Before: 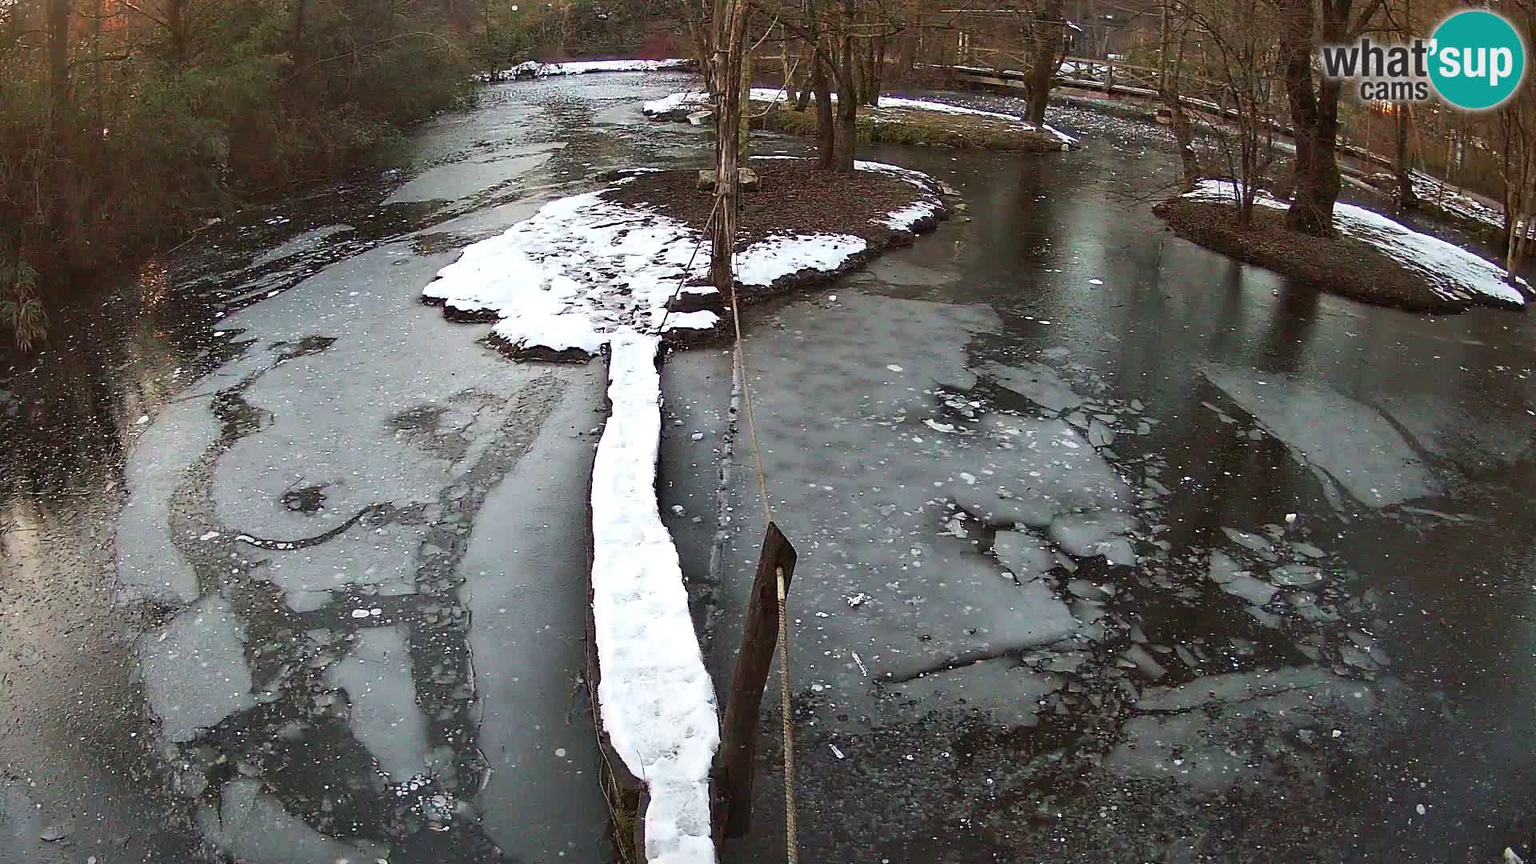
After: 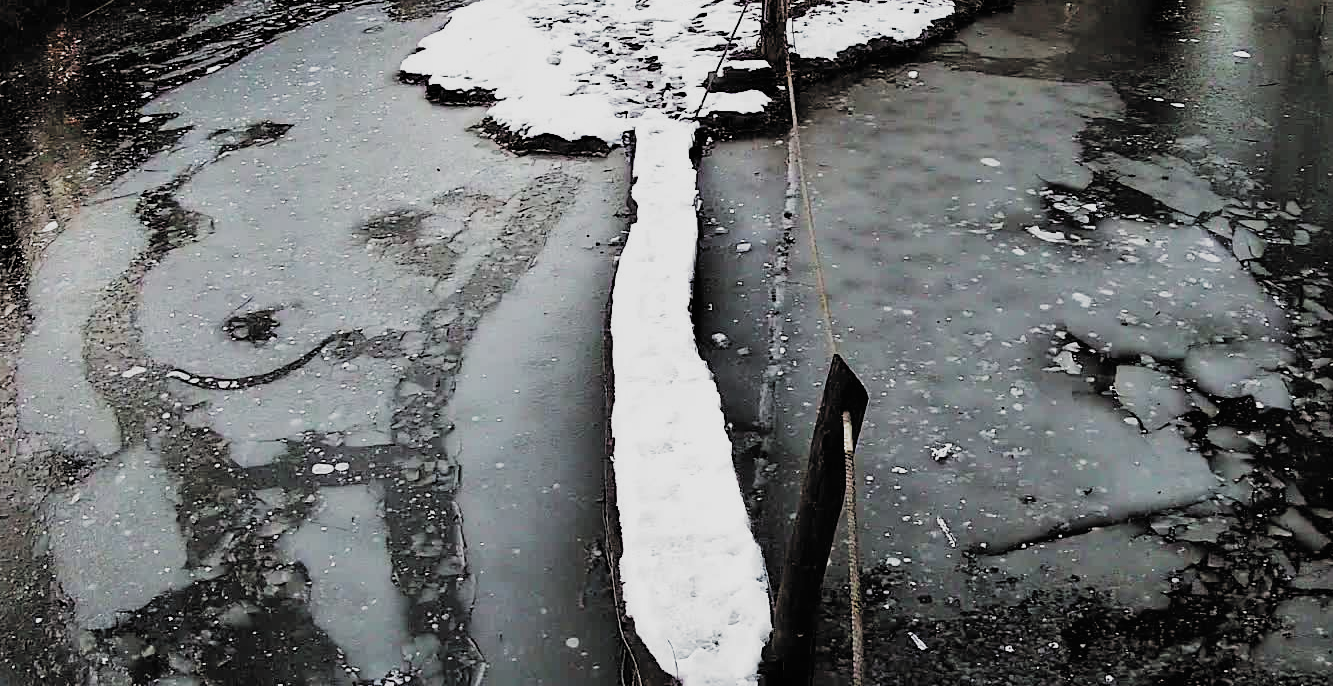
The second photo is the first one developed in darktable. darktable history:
crop: left 6.704%, top 27.658%, right 23.845%, bottom 8.762%
local contrast: mode bilateral grid, contrast 99, coarseness 100, detail 92%, midtone range 0.2
filmic rgb: black relative exposure -5.06 EV, white relative exposure 3.97 EV, hardness 2.89, contrast 1.298, highlights saturation mix -30.71%, add noise in highlights 0, color science v3 (2019), use custom middle-gray values true, iterations of high-quality reconstruction 0, contrast in highlights soft
